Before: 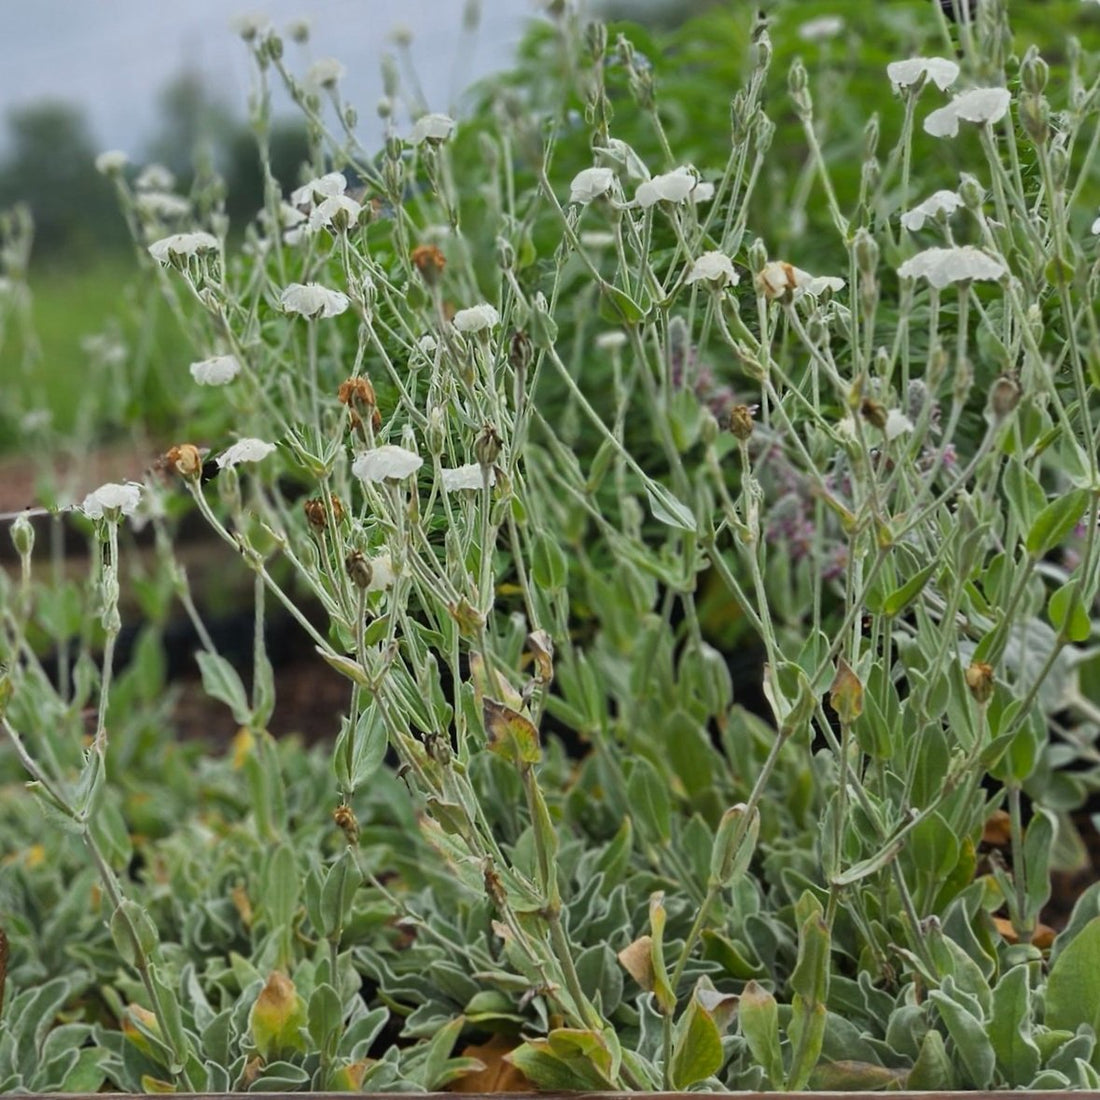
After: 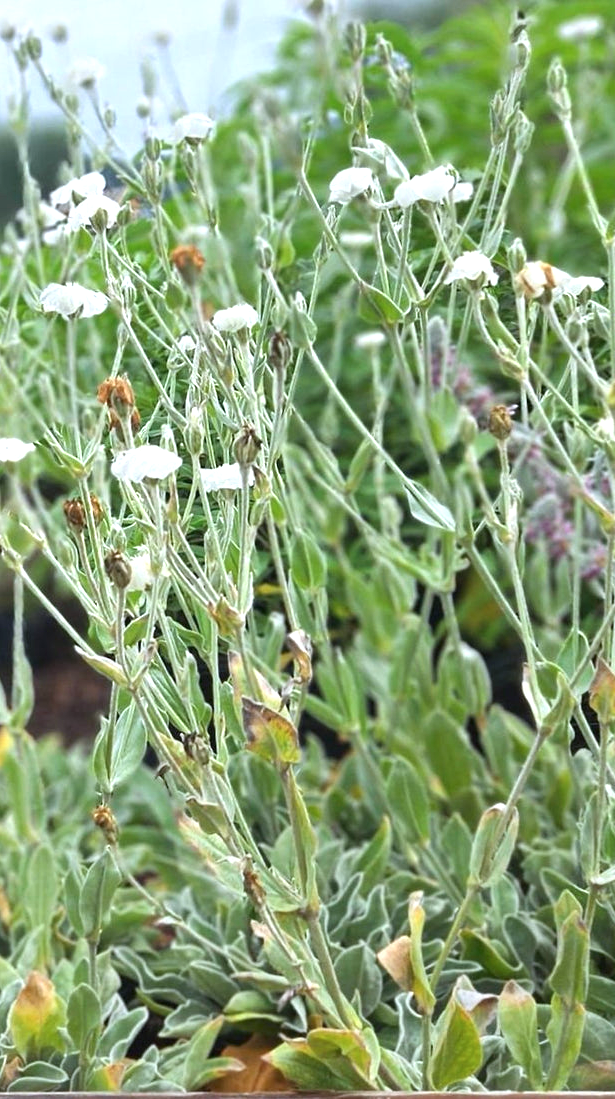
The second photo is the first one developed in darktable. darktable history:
color calibration: illuminant as shot in camera, x 0.358, y 0.373, temperature 4628.91 K
exposure: black level correction 0, exposure 1 EV, compensate highlight preservation false
crop: left 21.989%, right 22.069%, bottom 0.003%
